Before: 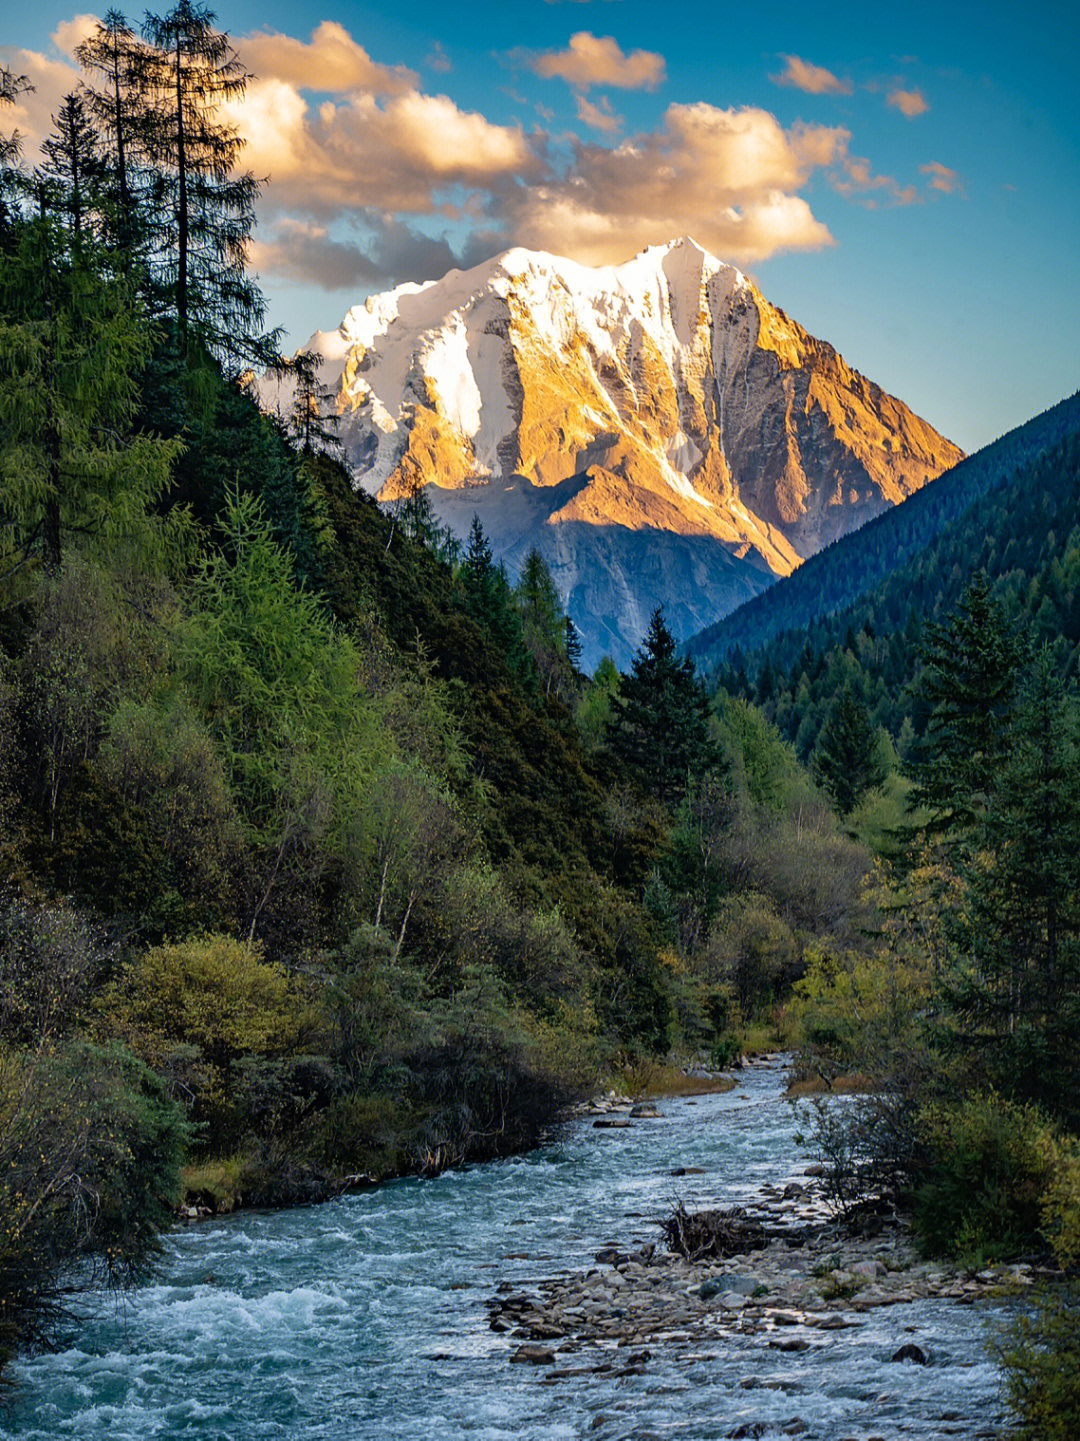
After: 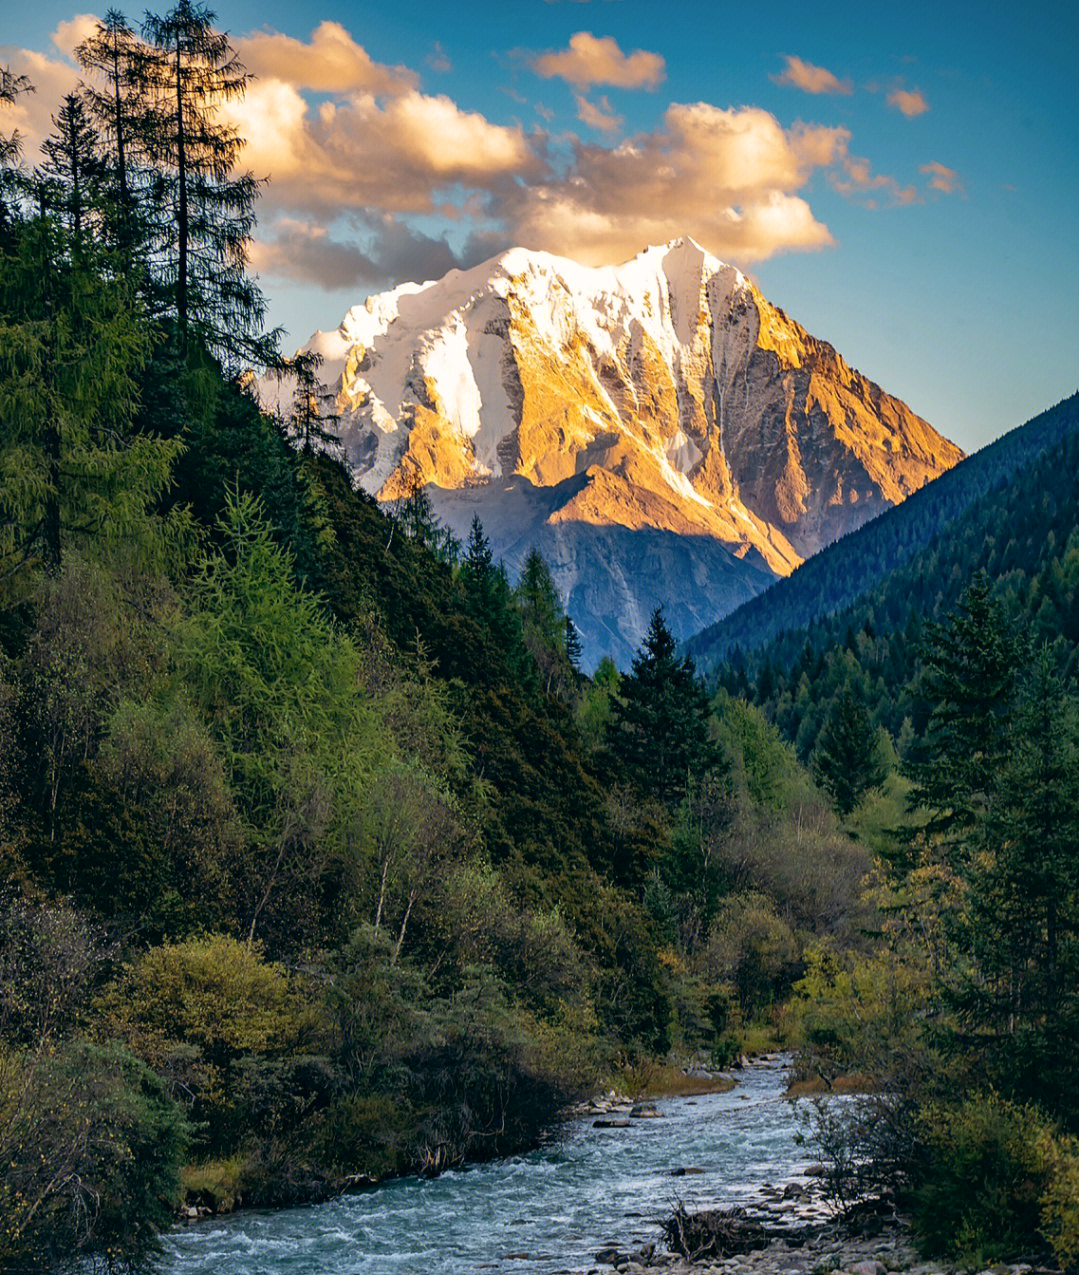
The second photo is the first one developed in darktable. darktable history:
crop and rotate: top 0%, bottom 11.49%
color balance: lift [1, 0.998, 1.001, 1.002], gamma [1, 1.02, 1, 0.98], gain [1, 1.02, 1.003, 0.98]
